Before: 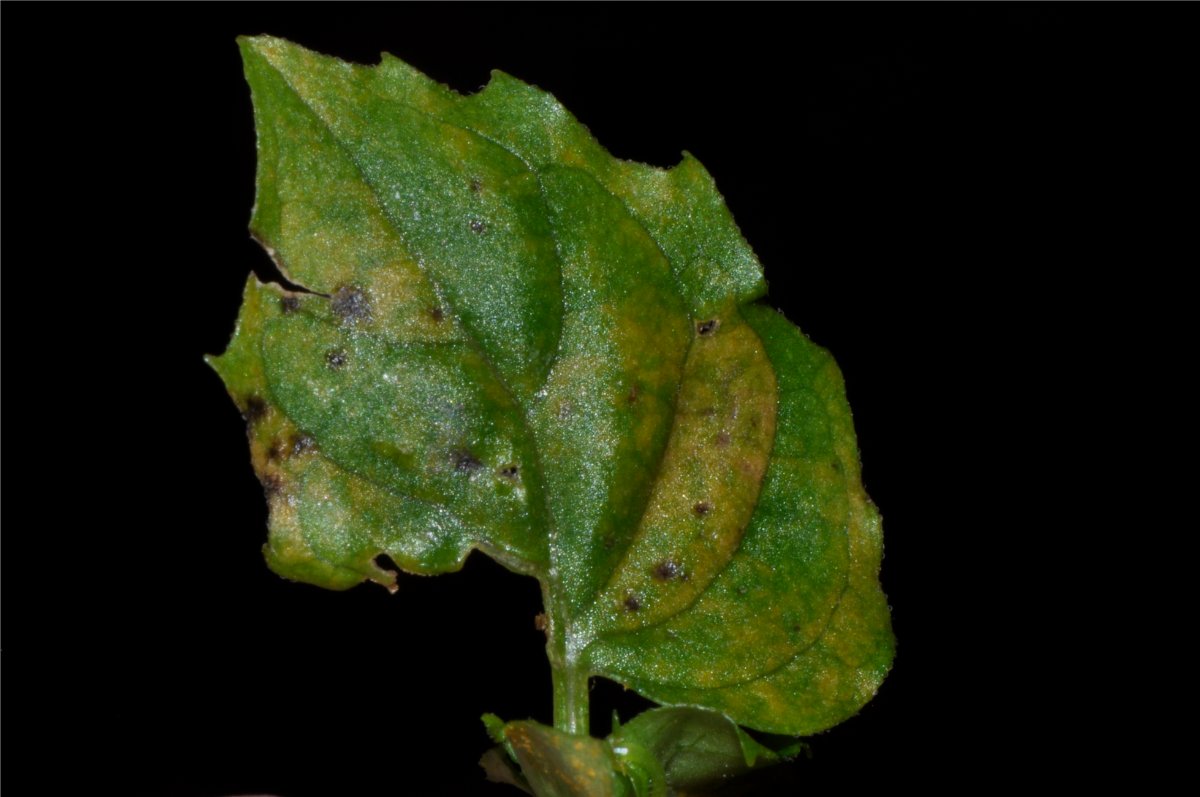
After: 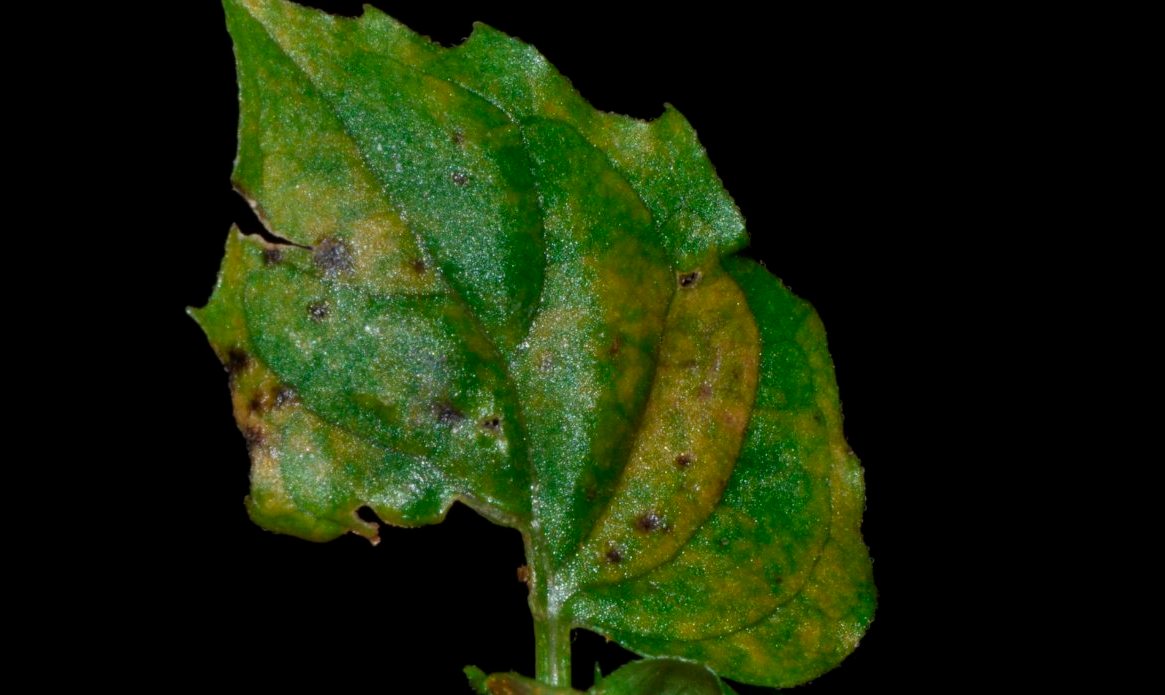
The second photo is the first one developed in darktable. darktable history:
contrast brightness saturation: saturation -0.04
color balance: contrast fulcrum 17.78%
crop: left 1.507%, top 6.147%, right 1.379%, bottom 6.637%
